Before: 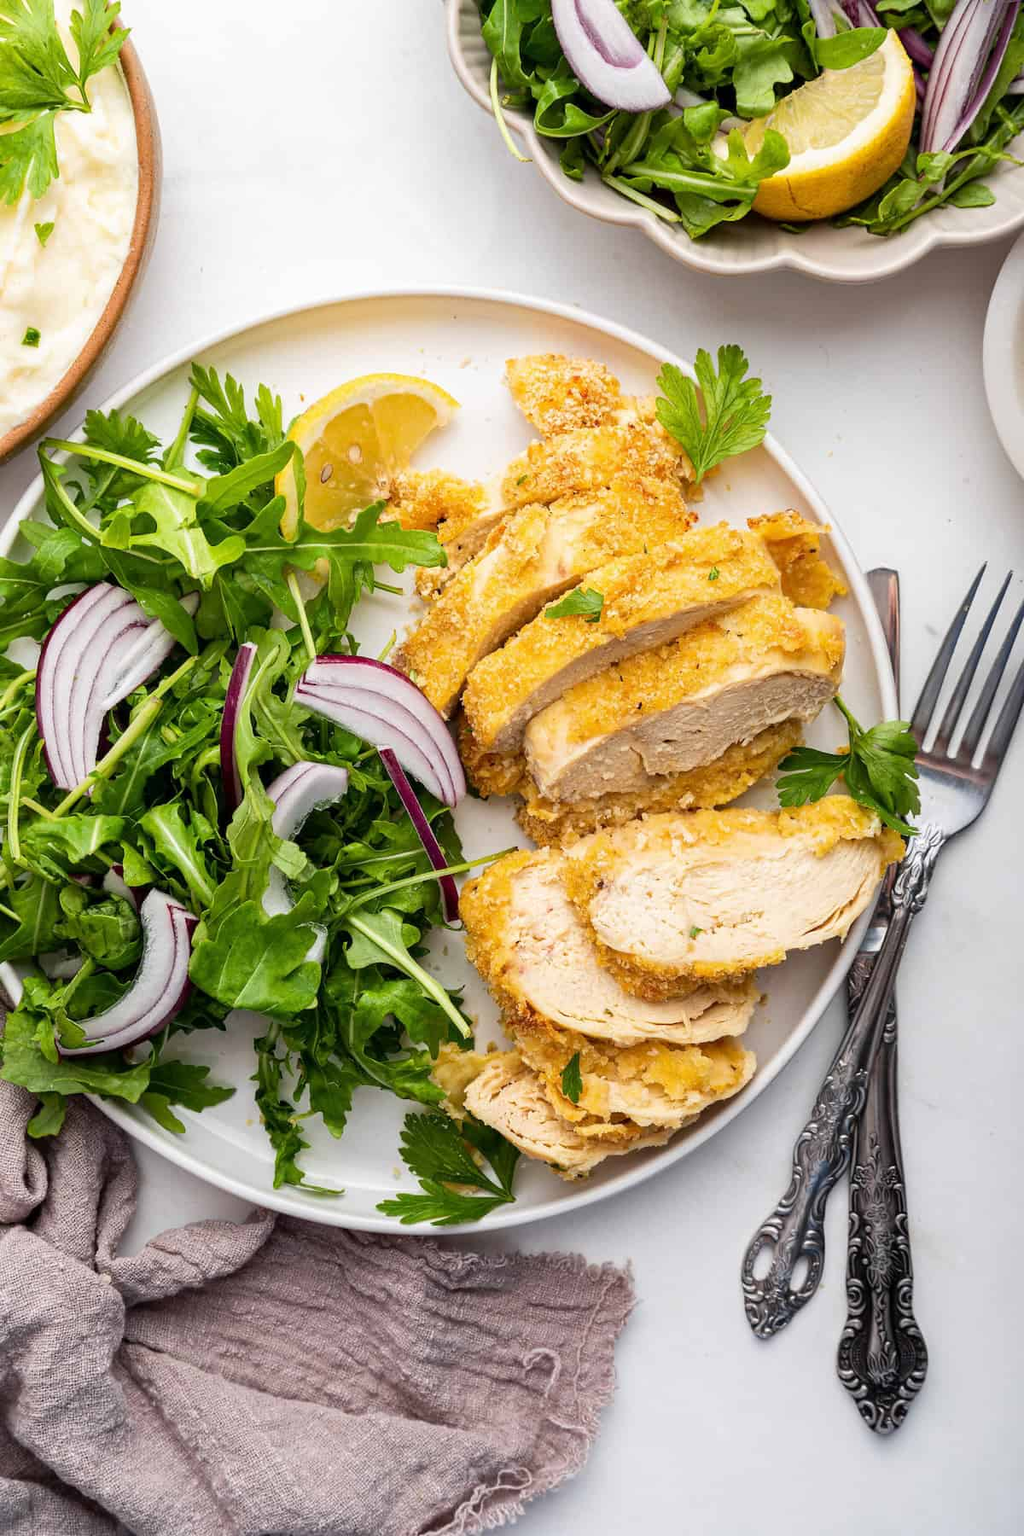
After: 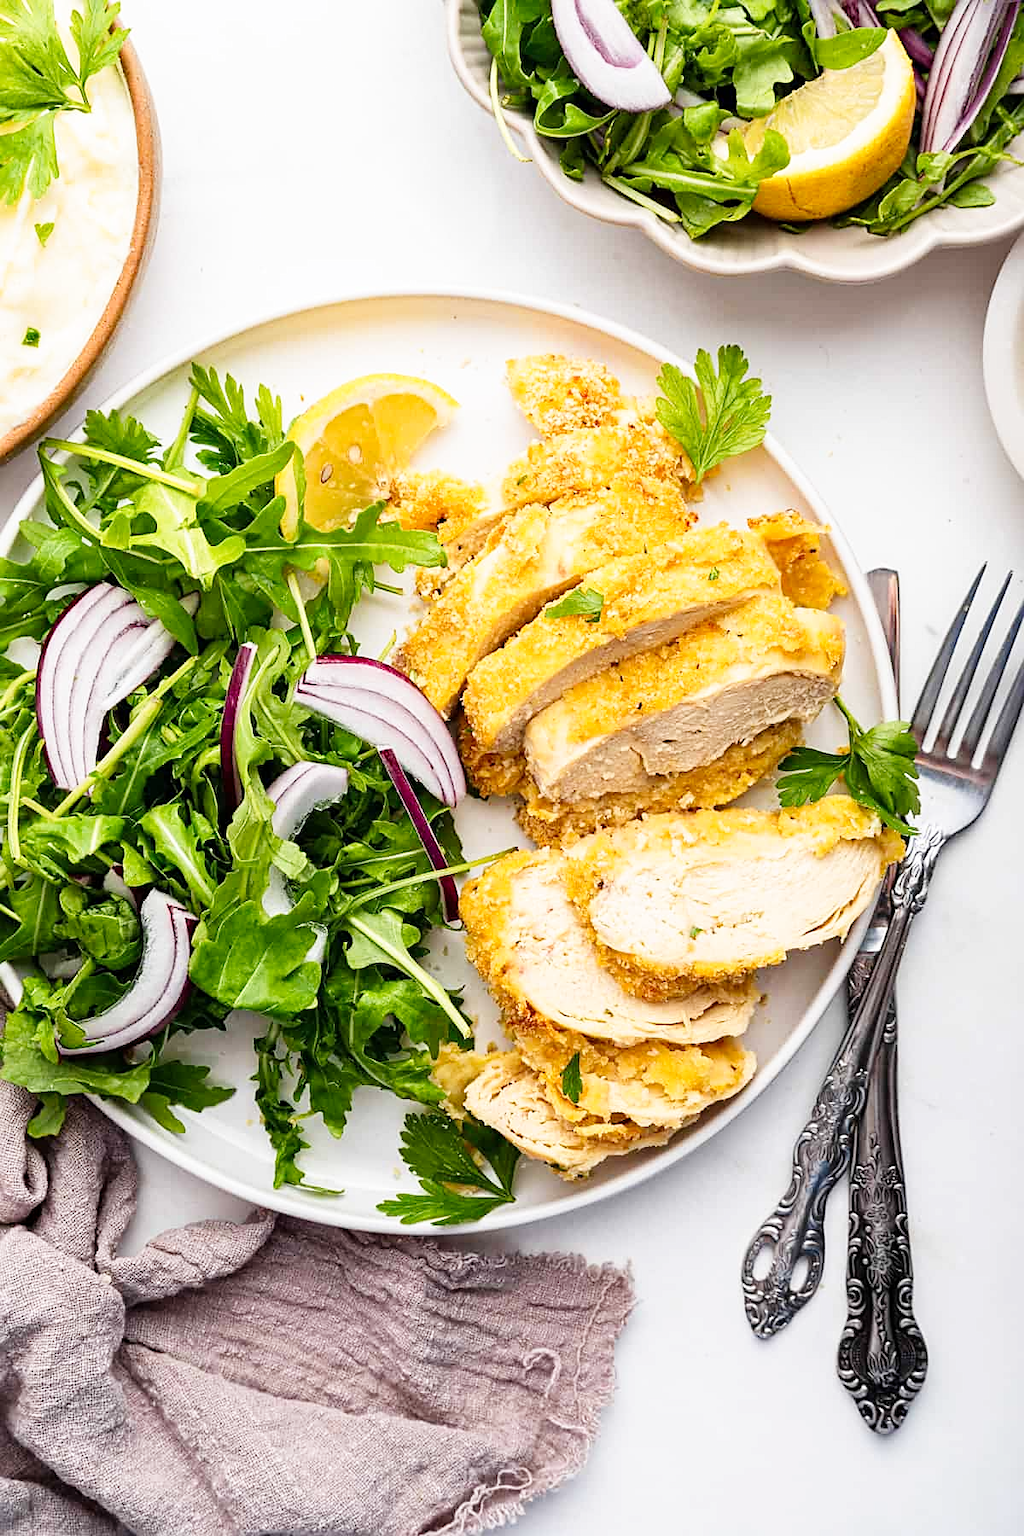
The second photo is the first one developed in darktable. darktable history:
sharpen: on, module defaults
tone curve: curves: ch0 [(0, 0) (0.051, 0.047) (0.102, 0.099) (0.258, 0.29) (0.442, 0.527) (0.695, 0.804) (0.88, 0.952) (1, 1)]; ch1 [(0, 0) (0.339, 0.298) (0.402, 0.363) (0.444, 0.415) (0.485, 0.469) (0.494, 0.493) (0.504, 0.501) (0.525, 0.534) (0.555, 0.593) (0.594, 0.648) (1, 1)]; ch2 [(0, 0) (0.48, 0.48) (0.504, 0.5) (0.535, 0.557) (0.581, 0.623) (0.649, 0.683) (0.824, 0.815) (1, 1)], preserve colors none
